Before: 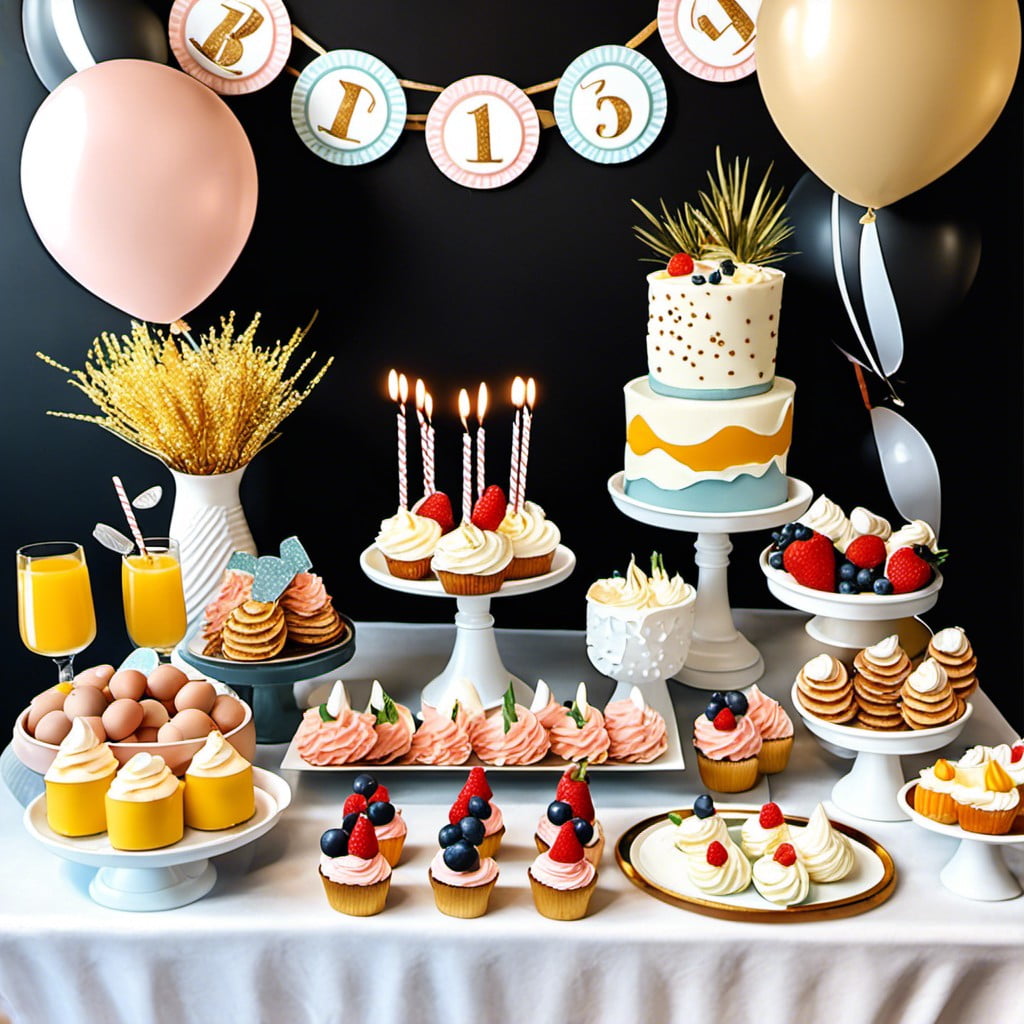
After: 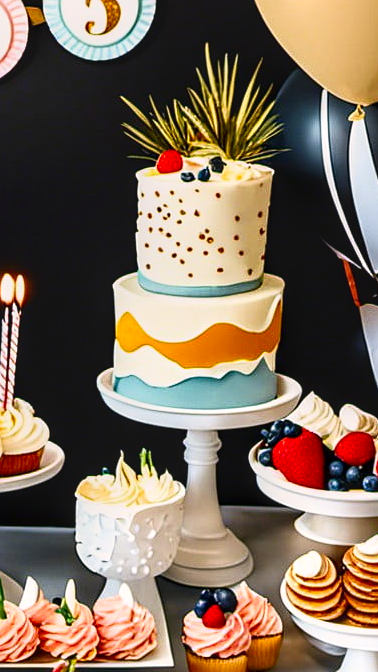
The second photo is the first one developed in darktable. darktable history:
crop and rotate: left 49.936%, top 10.094%, right 13.136%, bottom 24.256%
sharpen: radius 1.272, amount 0.305, threshold 0
shadows and highlights: shadows 0, highlights 40
contrast brightness saturation: contrast 0.13, brightness -0.05, saturation 0.16
color correction: highlights a* 3.22, highlights b* 1.93, saturation 1.19
local contrast: on, module defaults
